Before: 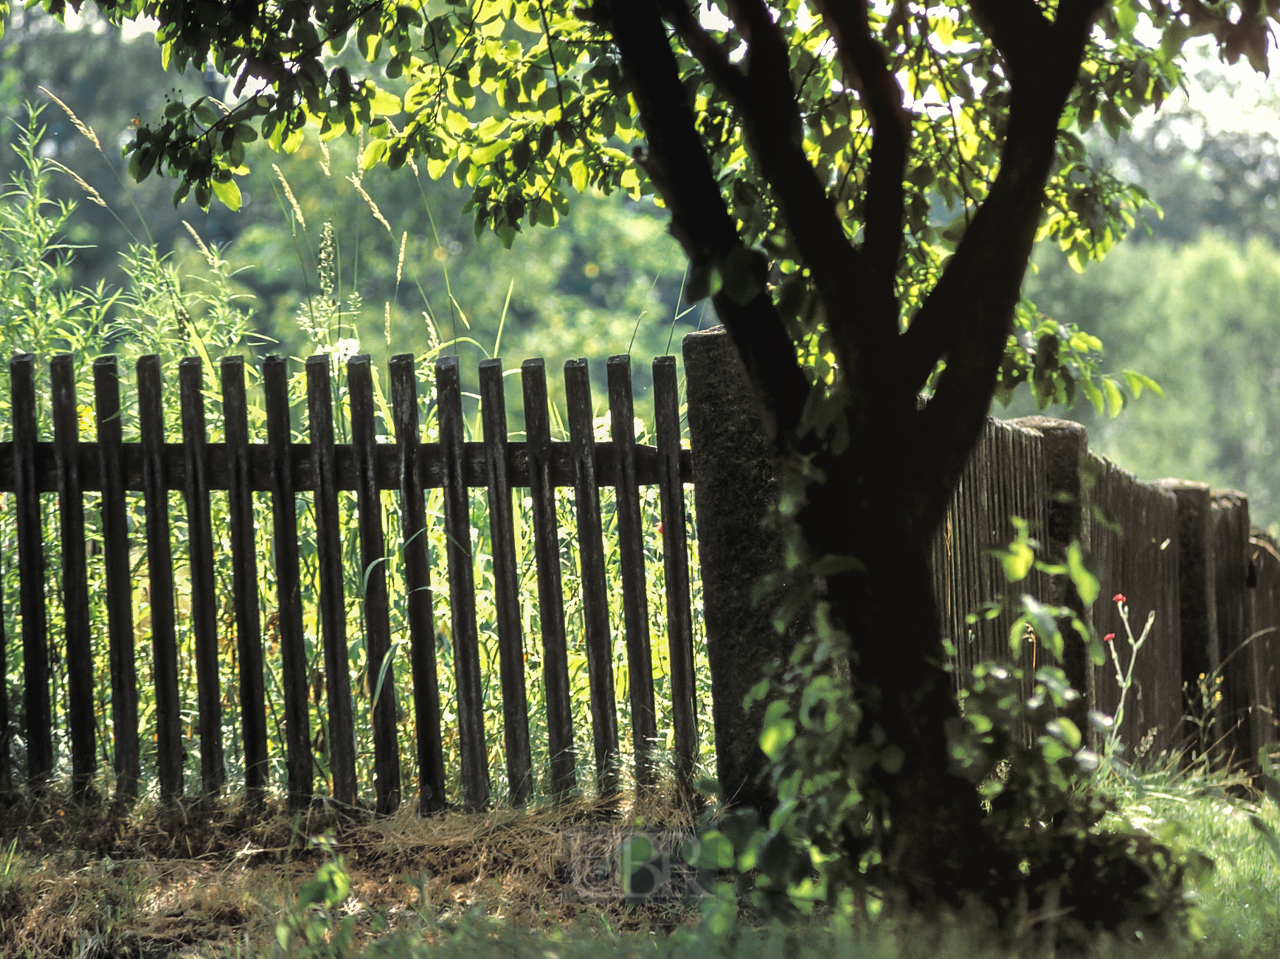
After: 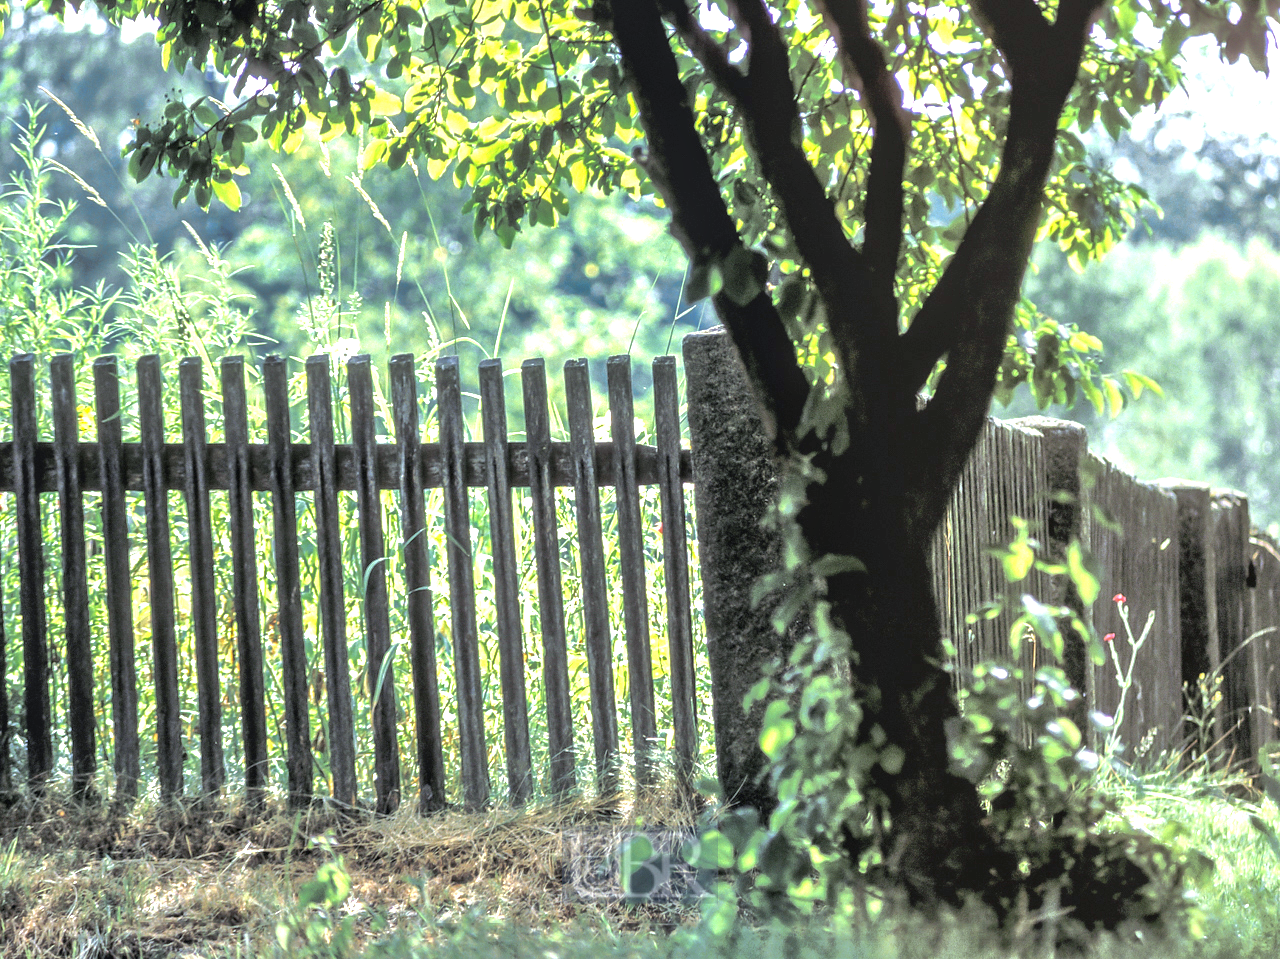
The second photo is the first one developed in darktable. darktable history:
local contrast: on, module defaults
tone equalizer: -7 EV 0.15 EV, -6 EV 0.6 EV, -5 EV 1.15 EV, -4 EV 1.33 EV, -3 EV 1.15 EV, -2 EV 0.6 EV, -1 EV 0.15 EV, mask exposure compensation -0.5 EV
white balance: red 0.926, green 1.003, blue 1.133
exposure: black level correction 0.001, exposure 0.955 EV, compensate exposure bias true, compensate highlight preservation false
